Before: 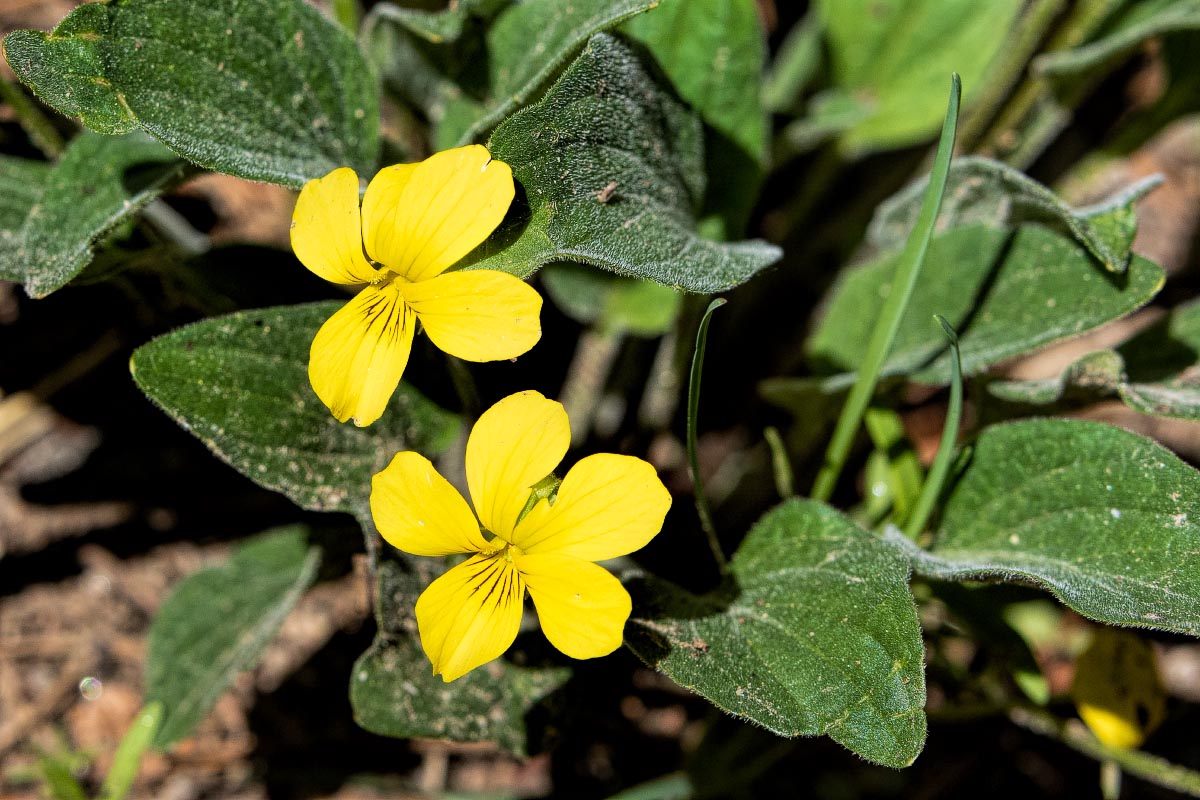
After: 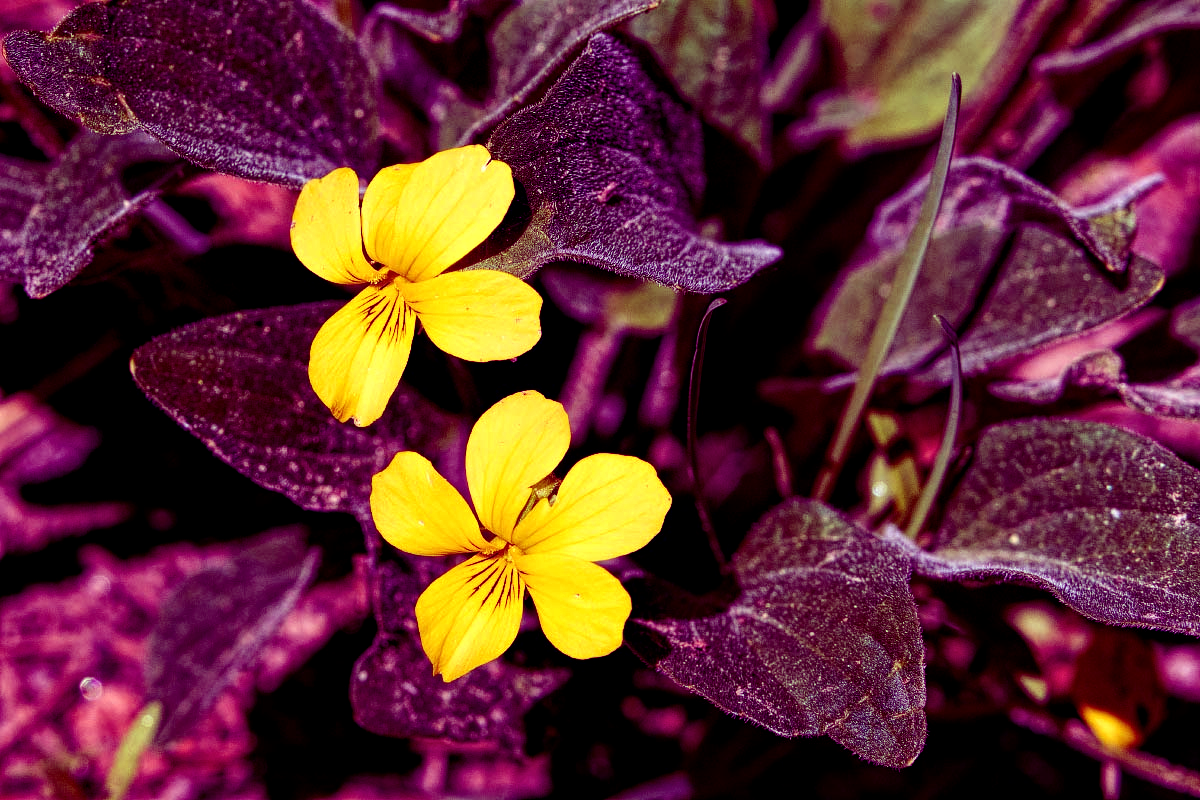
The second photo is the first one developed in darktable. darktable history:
exposure: exposure 0.2 EV, compensate highlight preservation false
local contrast: highlights 100%, shadows 100%, detail 120%, midtone range 0.2
color balance: mode lift, gamma, gain (sRGB), lift [1, 1, 0.101, 1]
